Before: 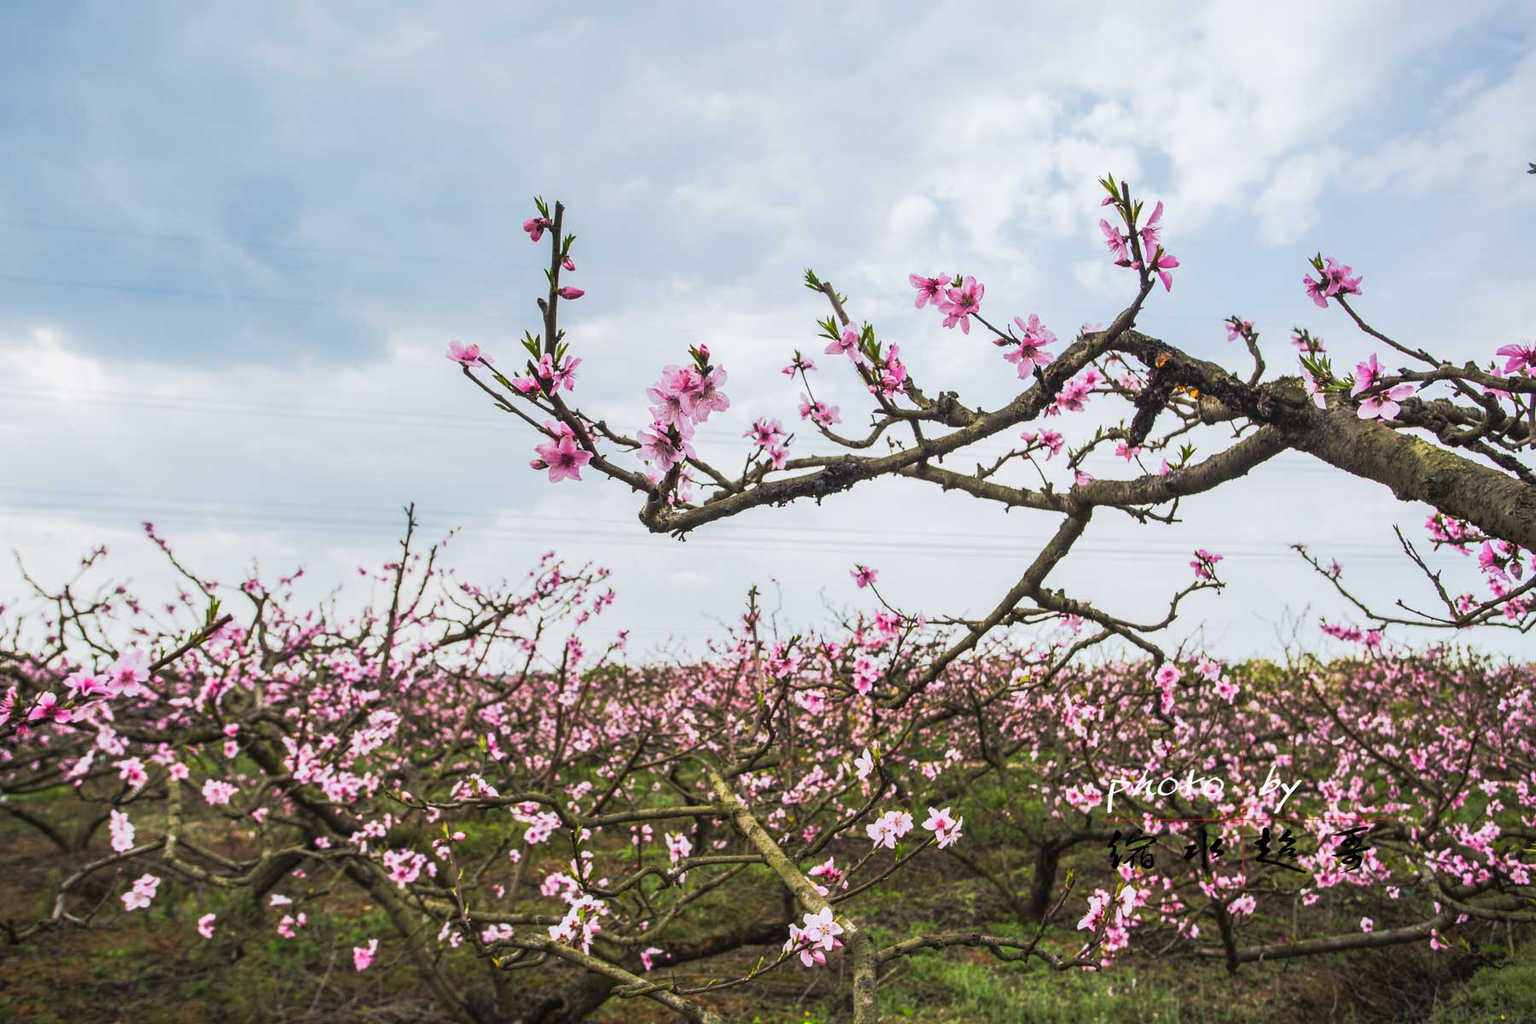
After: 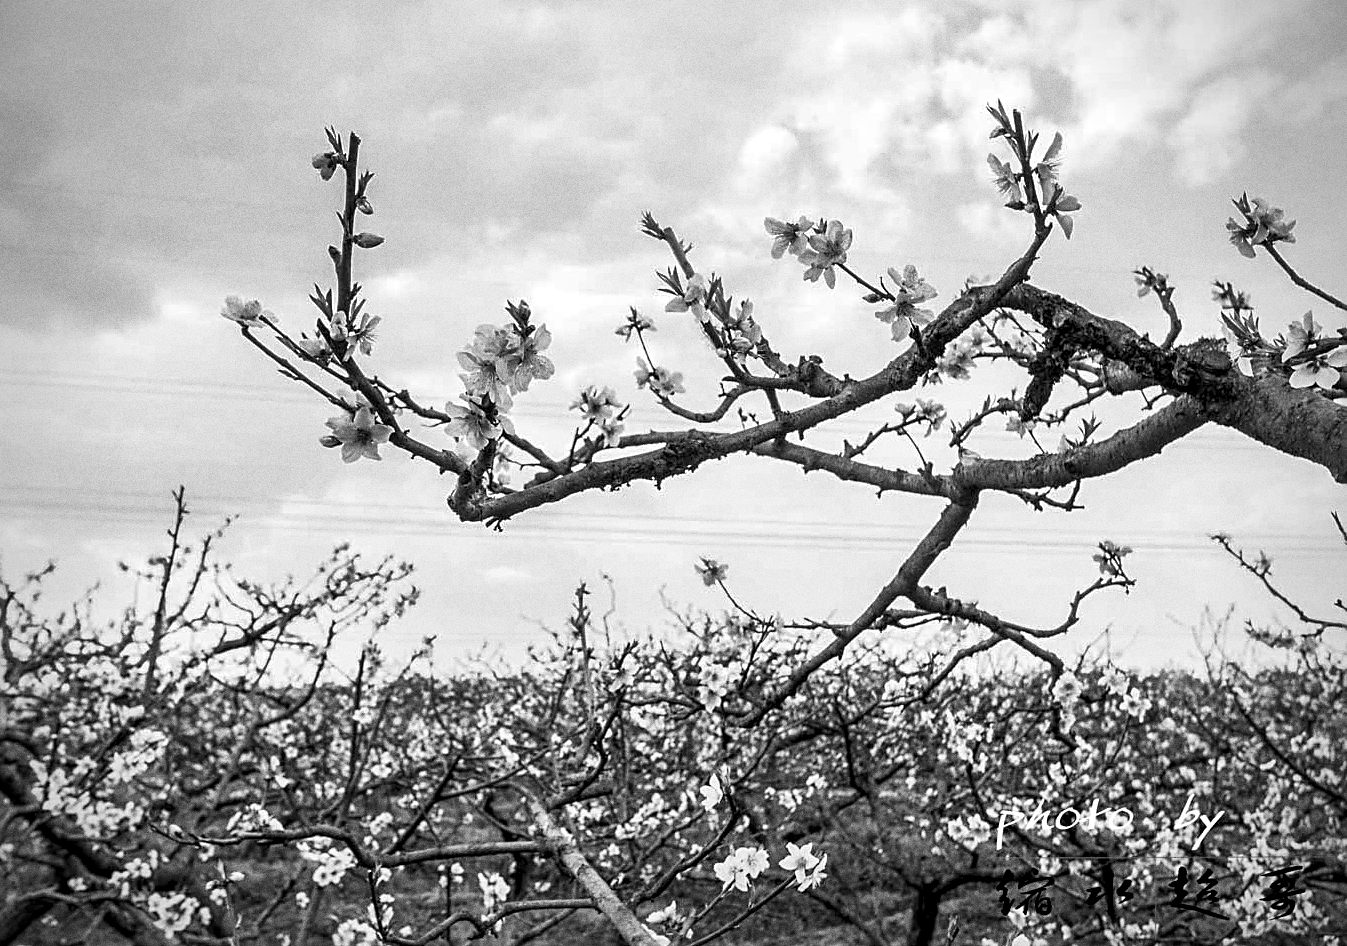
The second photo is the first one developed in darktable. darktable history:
sharpen: on, module defaults
grain: coarseness 0.09 ISO, strength 40%
contrast brightness saturation: saturation 0.18
monochrome: on, module defaults
exposure: black level correction 0.007, exposure 0.093 EV, compensate highlight preservation false
local contrast: mode bilateral grid, contrast 20, coarseness 50, detail 171%, midtone range 0.2
vignetting: on, module defaults
crop: left 16.768%, top 8.653%, right 8.362%, bottom 12.485%
